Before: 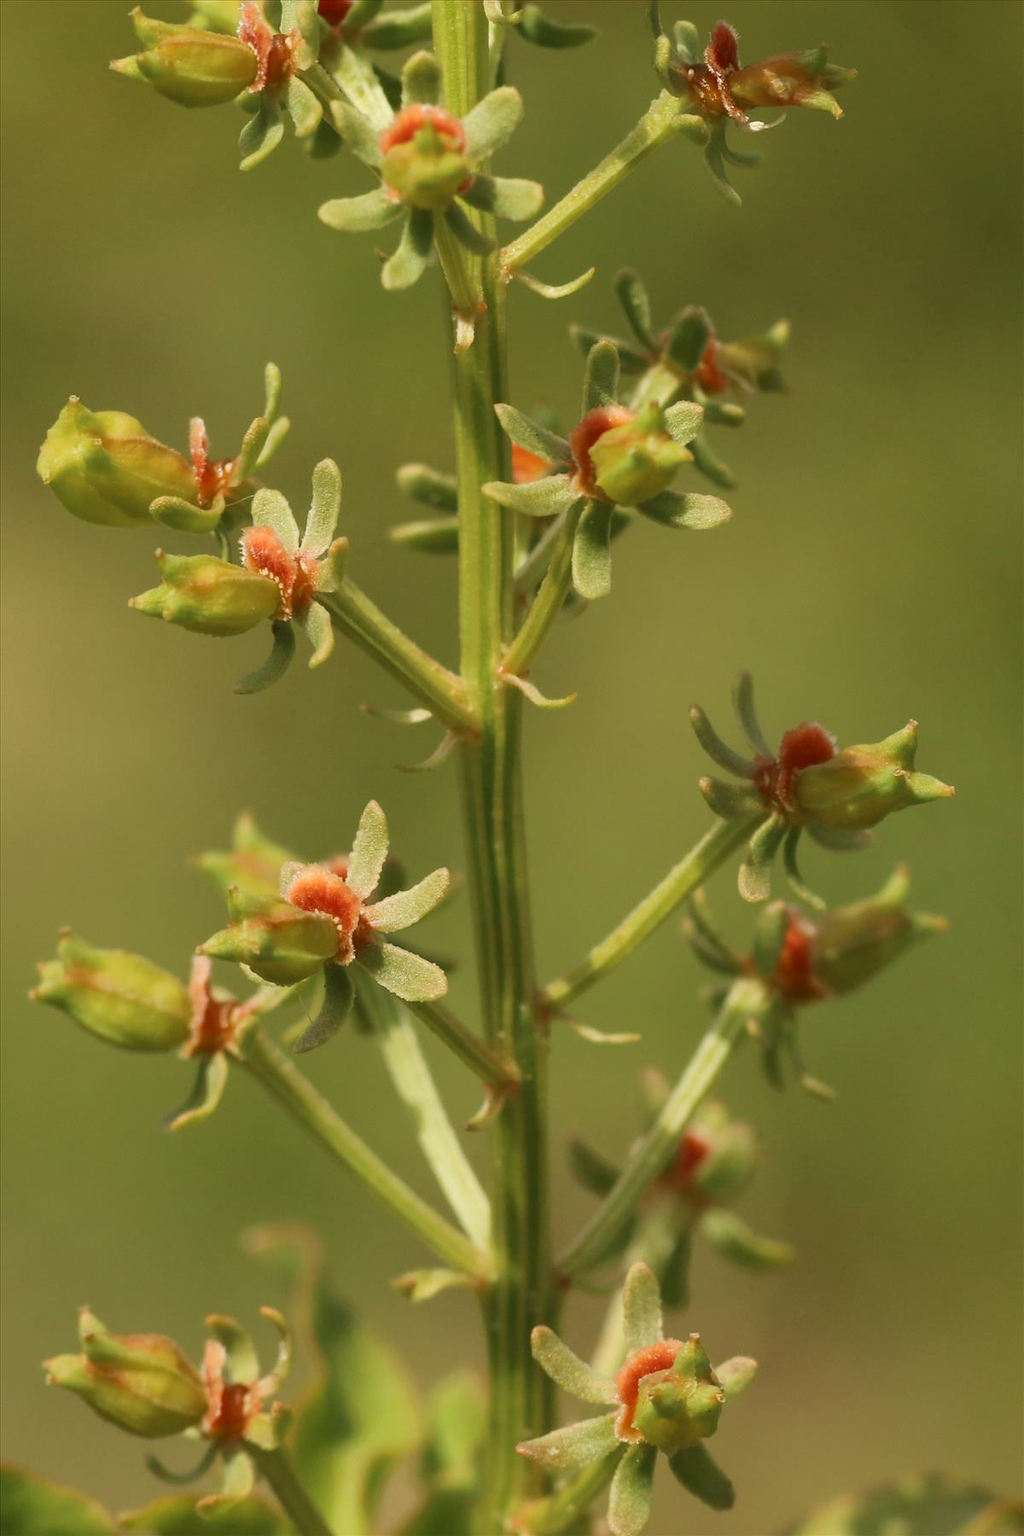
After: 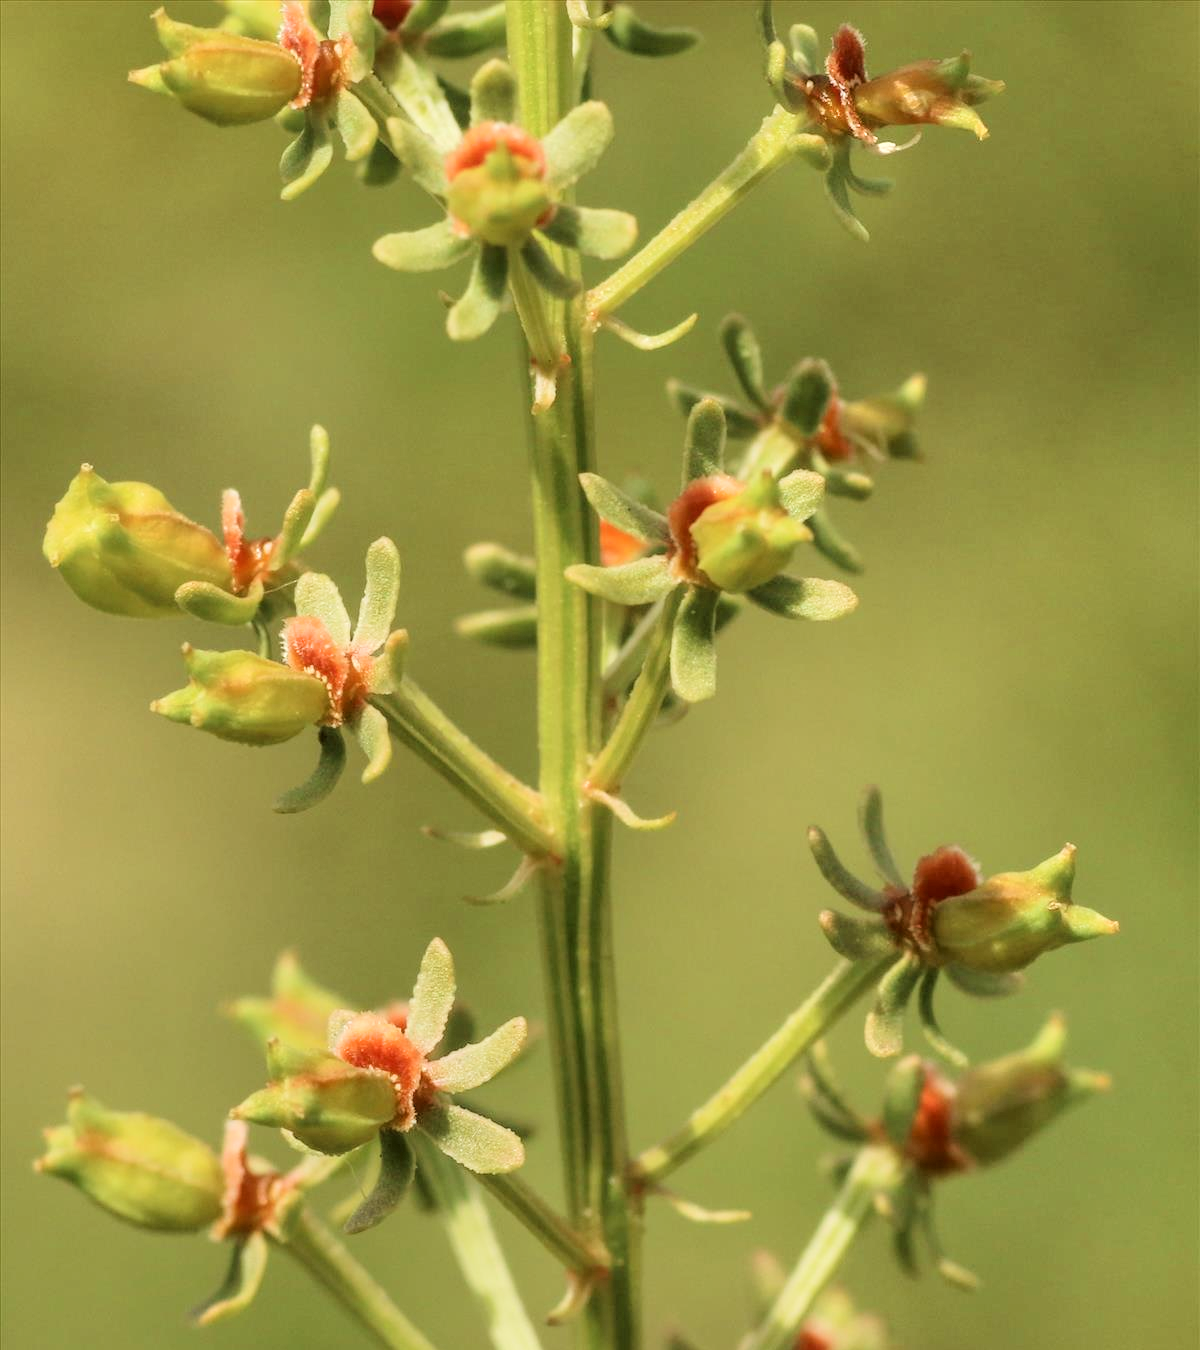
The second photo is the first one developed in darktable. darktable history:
contrast brightness saturation: contrast 0.05, brightness 0.058, saturation 0.011
local contrast: on, module defaults
filmic rgb: black relative exposure -5.05 EV, white relative exposure 3.19 EV, hardness 3.45, contrast 1.2, highlights saturation mix -30.56%, iterations of high-quality reconstruction 10
tone equalizer: -7 EV 0.16 EV, -6 EV 0.578 EV, -5 EV 1.13 EV, -4 EV 1.31 EV, -3 EV 1.13 EV, -2 EV 0.6 EV, -1 EV 0.148 EV, smoothing diameter 24.87%, edges refinement/feathering 10.8, preserve details guided filter
crop: bottom 24.979%
